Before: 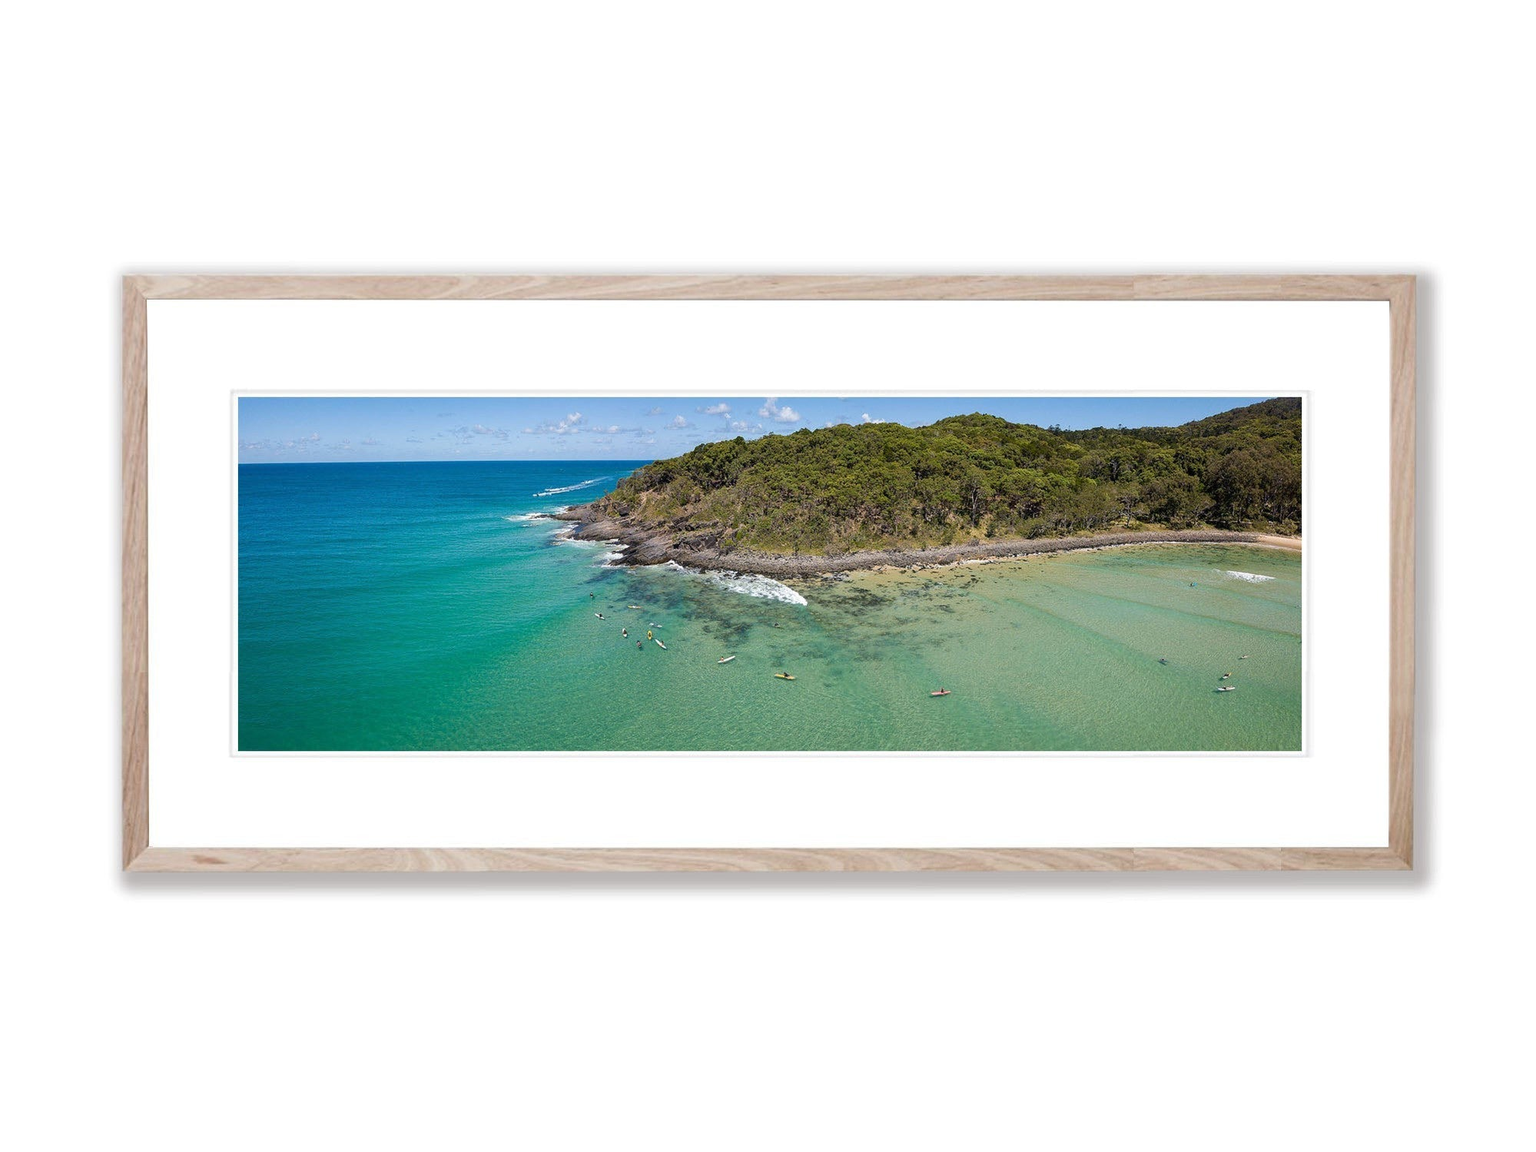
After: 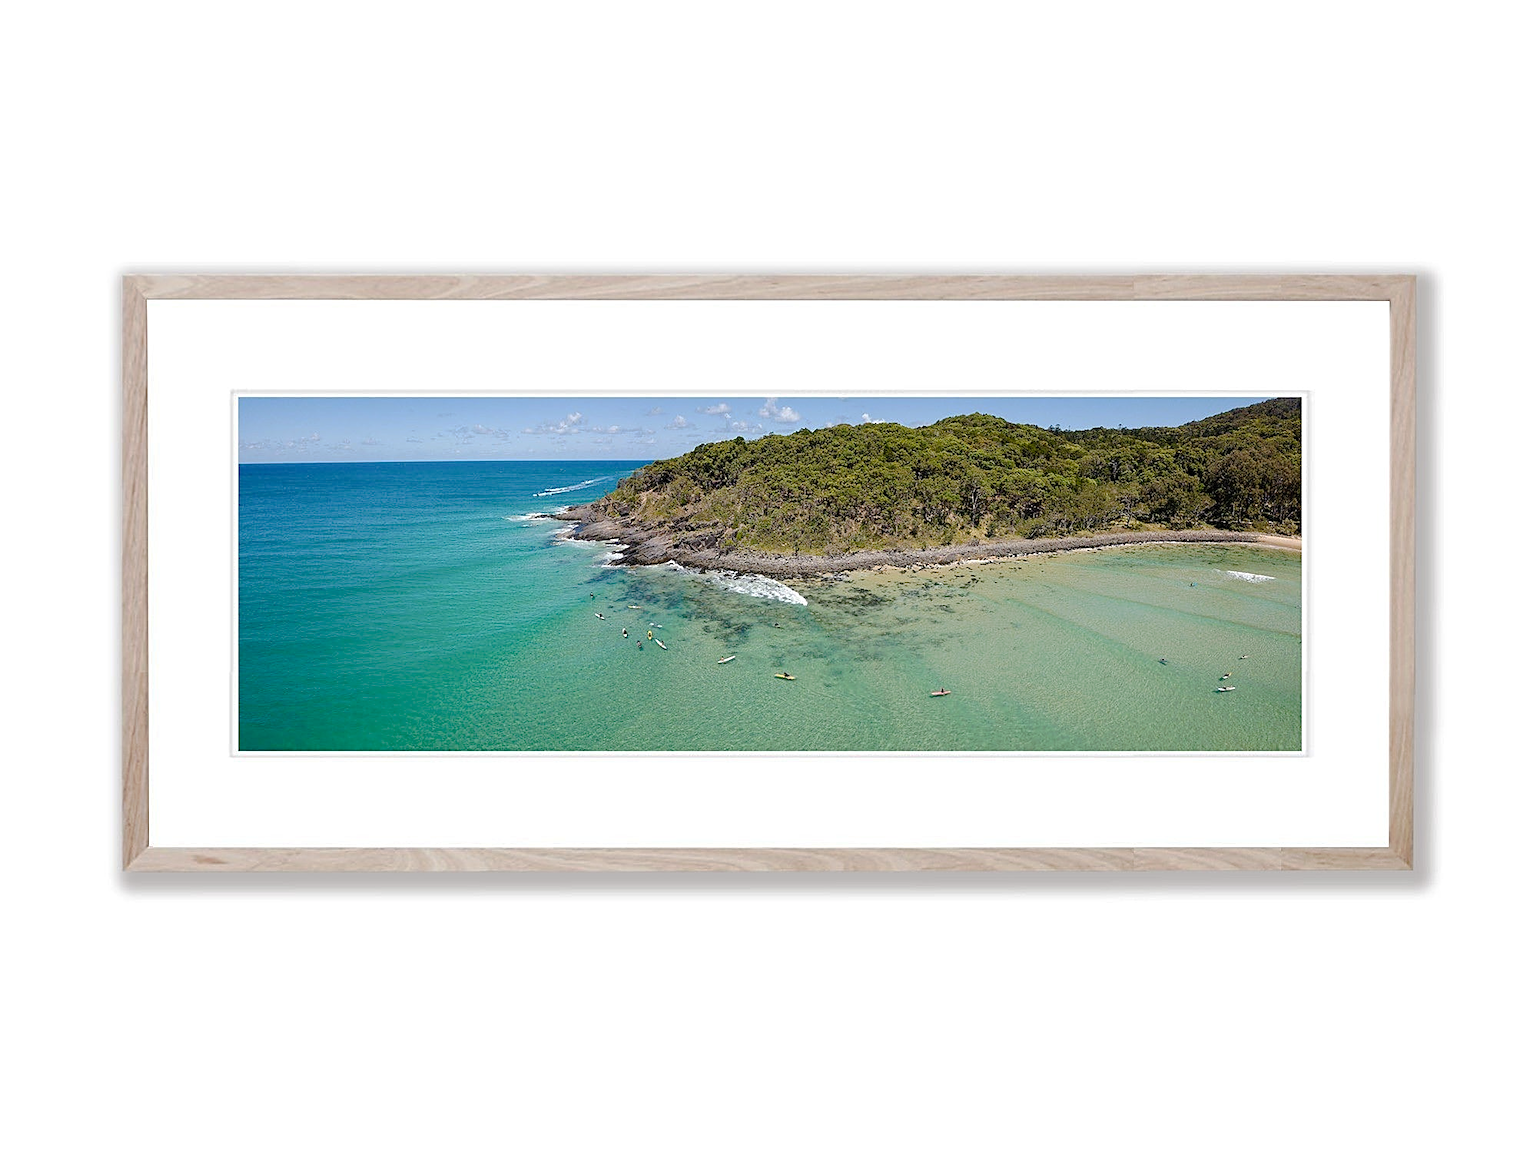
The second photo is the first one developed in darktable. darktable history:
sharpen: on, module defaults
tone curve: curves: ch0 [(0, 0) (0.003, 0.006) (0.011, 0.014) (0.025, 0.024) (0.044, 0.035) (0.069, 0.046) (0.1, 0.074) (0.136, 0.115) (0.177, 0.161) (0.224, 0.226) (0.277, 0.293) (0.335, 0.364) (0.399, 0.441) (0.468, 0.52) (0.543, 0.58) (0.623, 0.657) (0.709, 0.72) (0.801, 0.794) (0.898, 0.883) (1, 1)], preserve colors none
